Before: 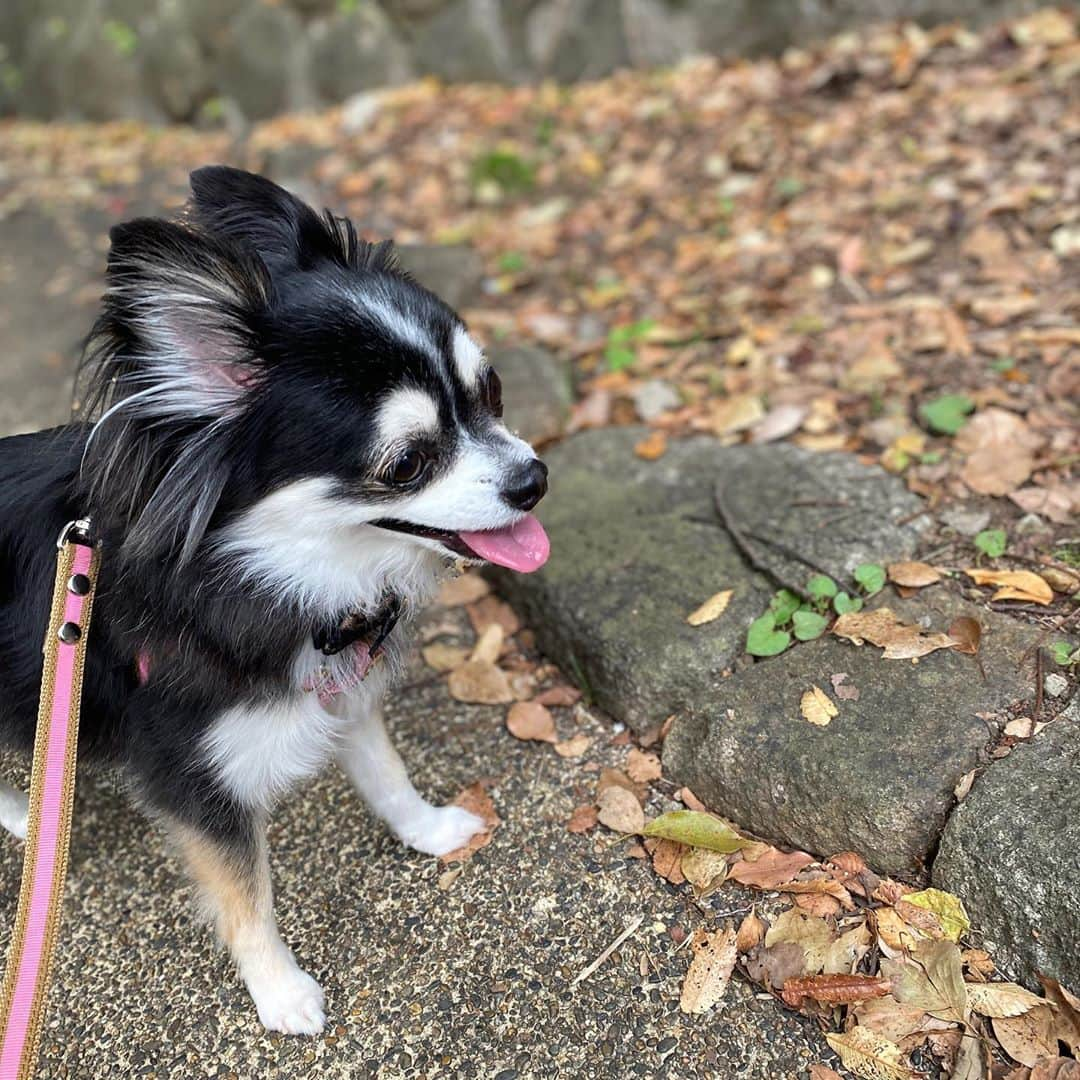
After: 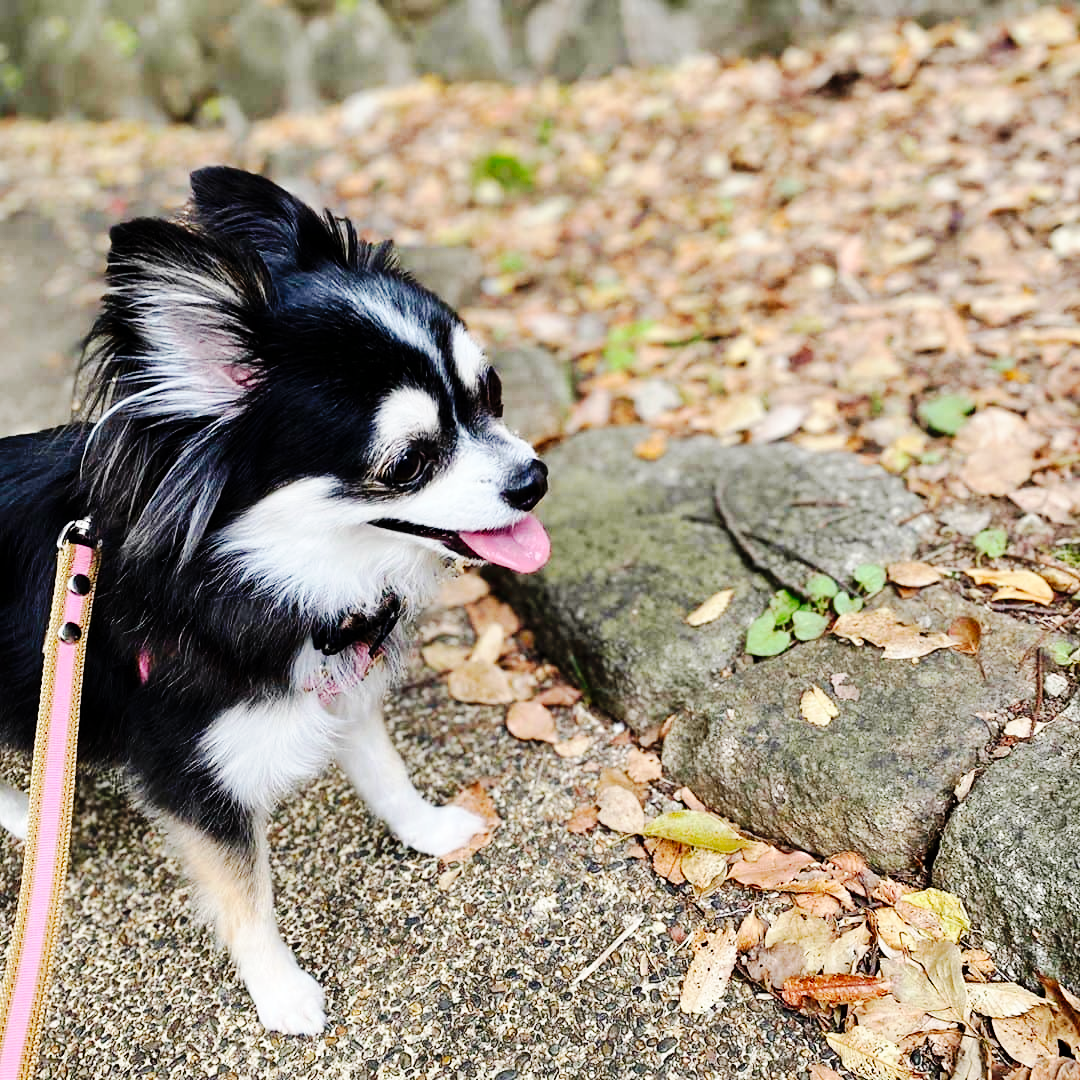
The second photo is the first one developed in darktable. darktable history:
base curve: curves: ch0 [(0, 0) (0.036, 0.025) (0.121, 0.166) (0.206, 0.329) (0.605, 0.79) (1, 1)], exposure shift 0.01, preserve colors none
tone curve: curves: ch0 [(0.003, 0) (0.066, 0.031) (0.163, 0.112) (0.264, 0.238) (0.395, 0.408) (0.517, 0.56) (0.684, 0.734) (0.791, 0.814) (1, 1)]; ch1 [(0, 0) (0.164, 0.115) (0.337, 0.332) (0.39, 0.398) (0.464, 0.461) (0.501, 0.5) (0.507, 0.5) (0.534, 0.532) (0.577, 0.59) (0.652, 0.681) (0.733, 0.749) (0.811, 0.796) (1, 1)]; ch2 [(0, 0) (0.337, 0.382) (0.464, 0.476) (0.501, 0.5) (0.527, 0.54) (0.551, 0.565) (0.6, 0.59) (0.687, 0.675) (1, 1)], preserve colors none
